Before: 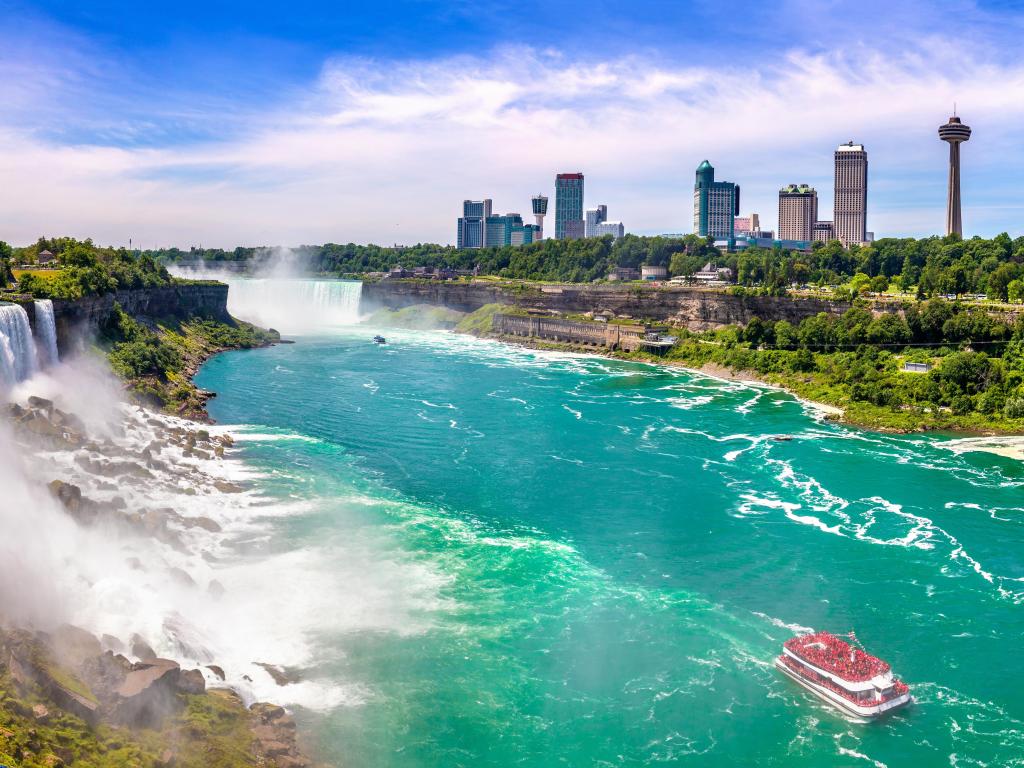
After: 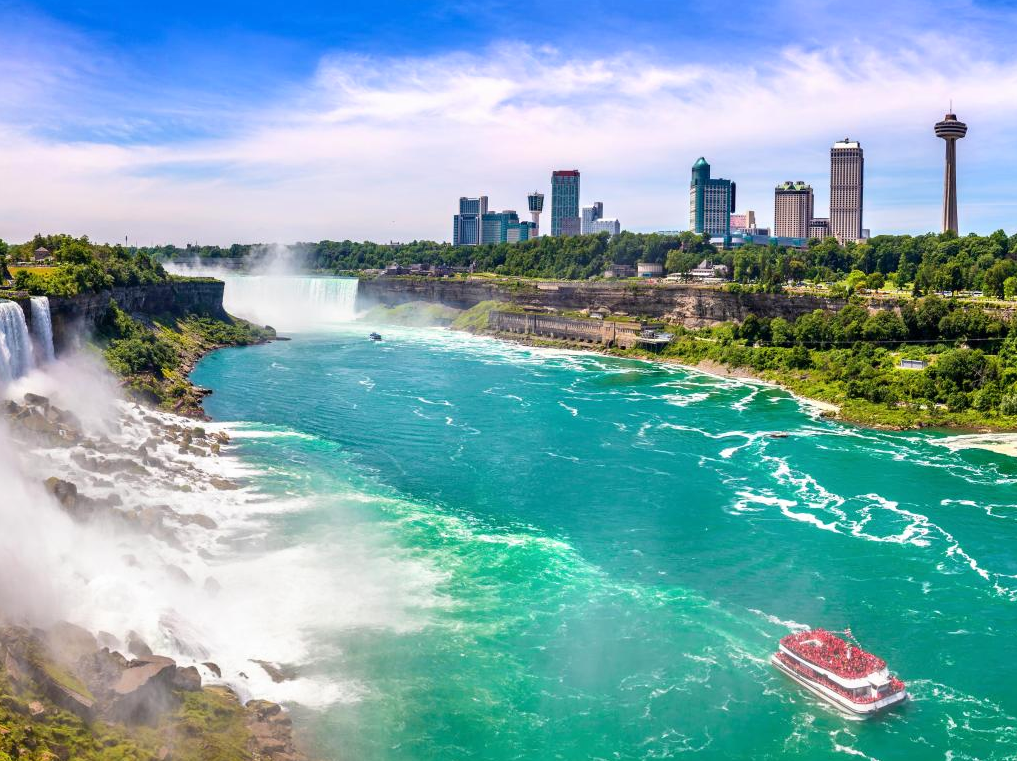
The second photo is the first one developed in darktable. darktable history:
contrast brightness saturation: contrast 0.1, brightness 0.02, saturation 0.02
crop: left 0.434%, top 0.485%, right 0.244%, bottom 0.386%
